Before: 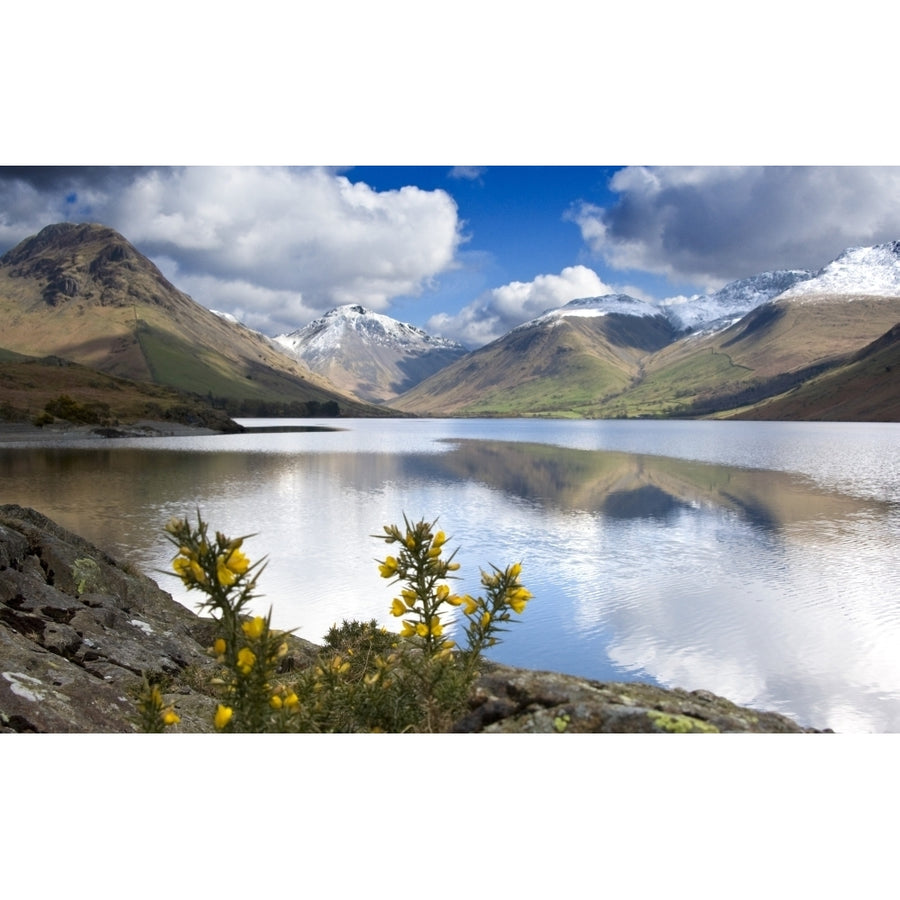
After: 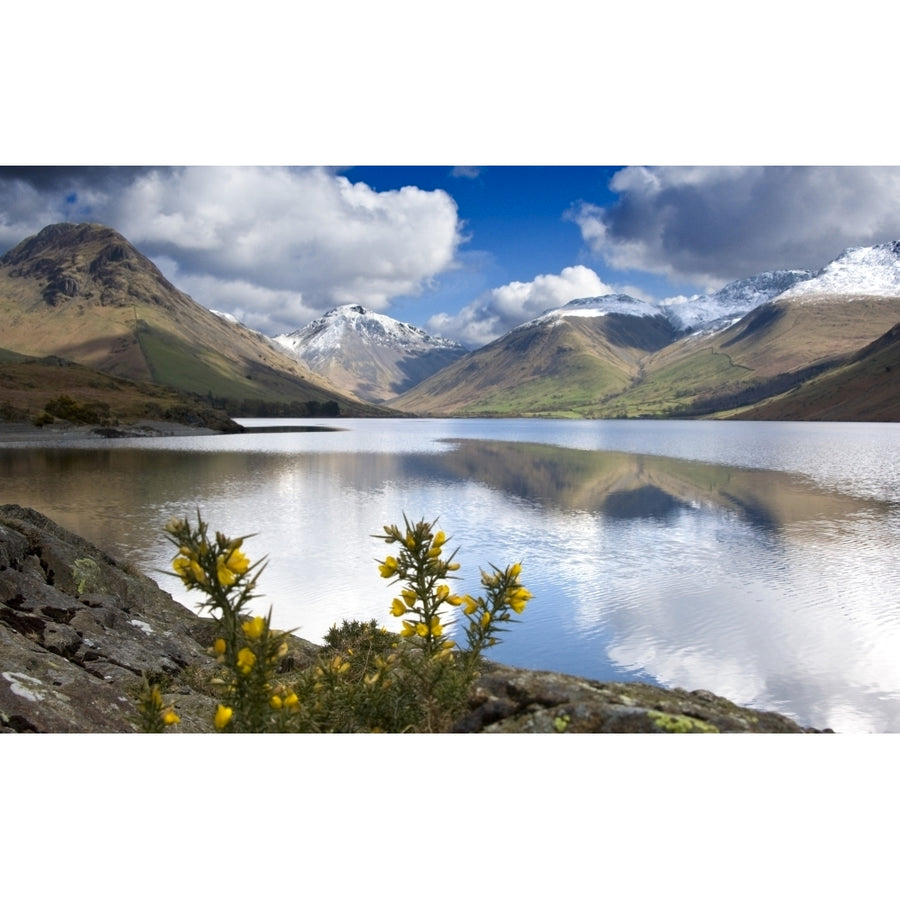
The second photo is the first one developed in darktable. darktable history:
shadows and highlights: radius 126.32, shadows 30.27, highlights -31.08, low approximation 0.01, soften with gaussian
